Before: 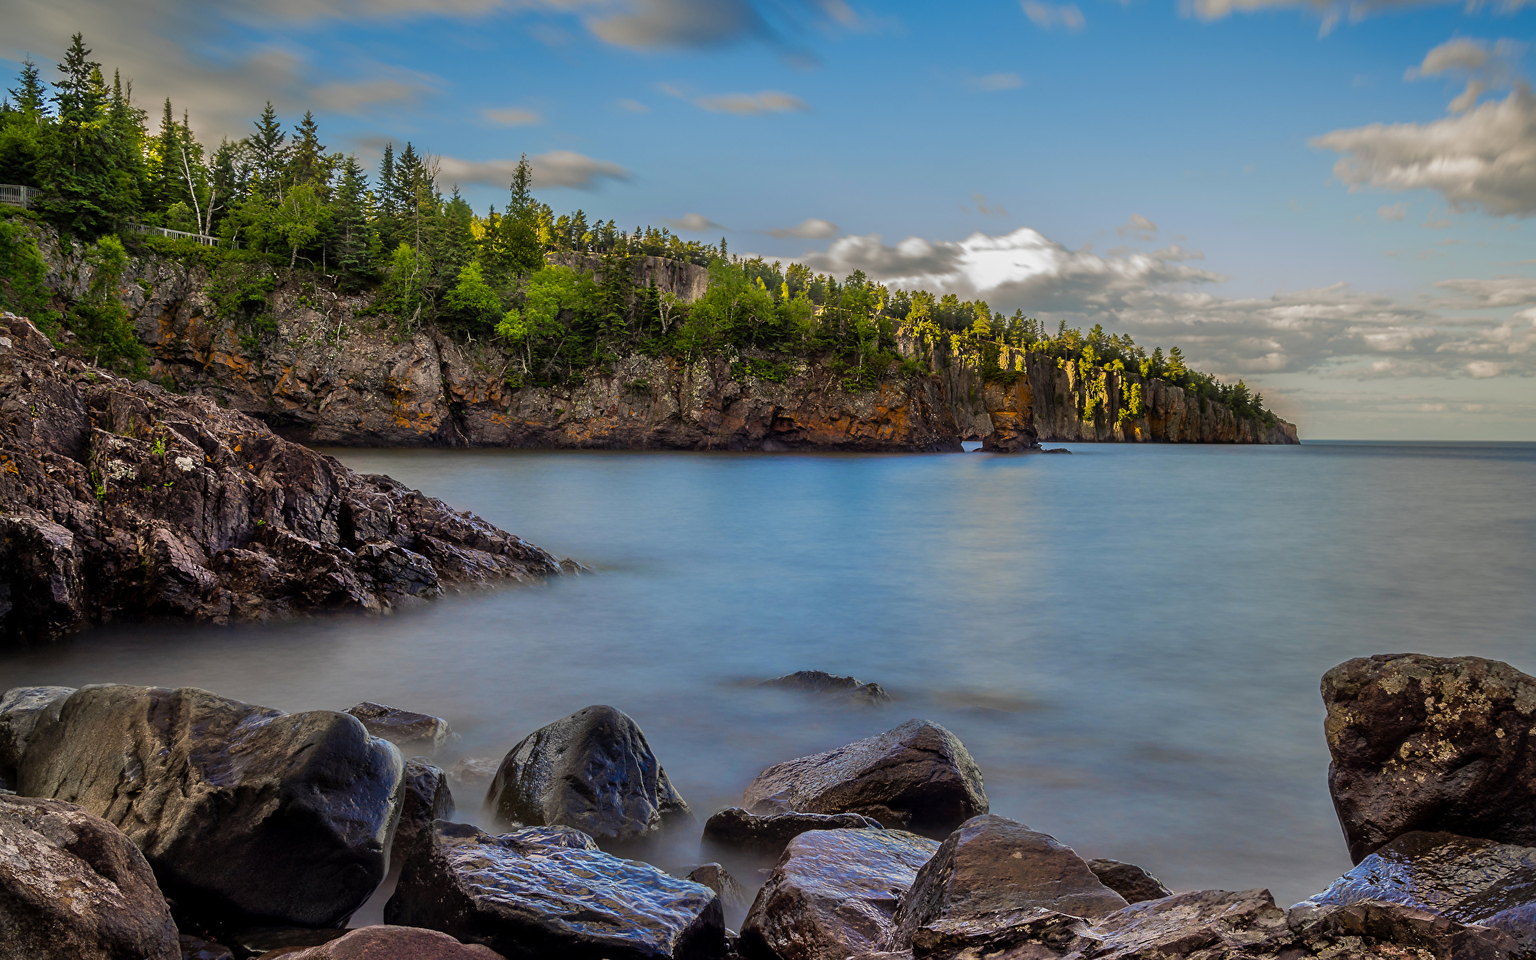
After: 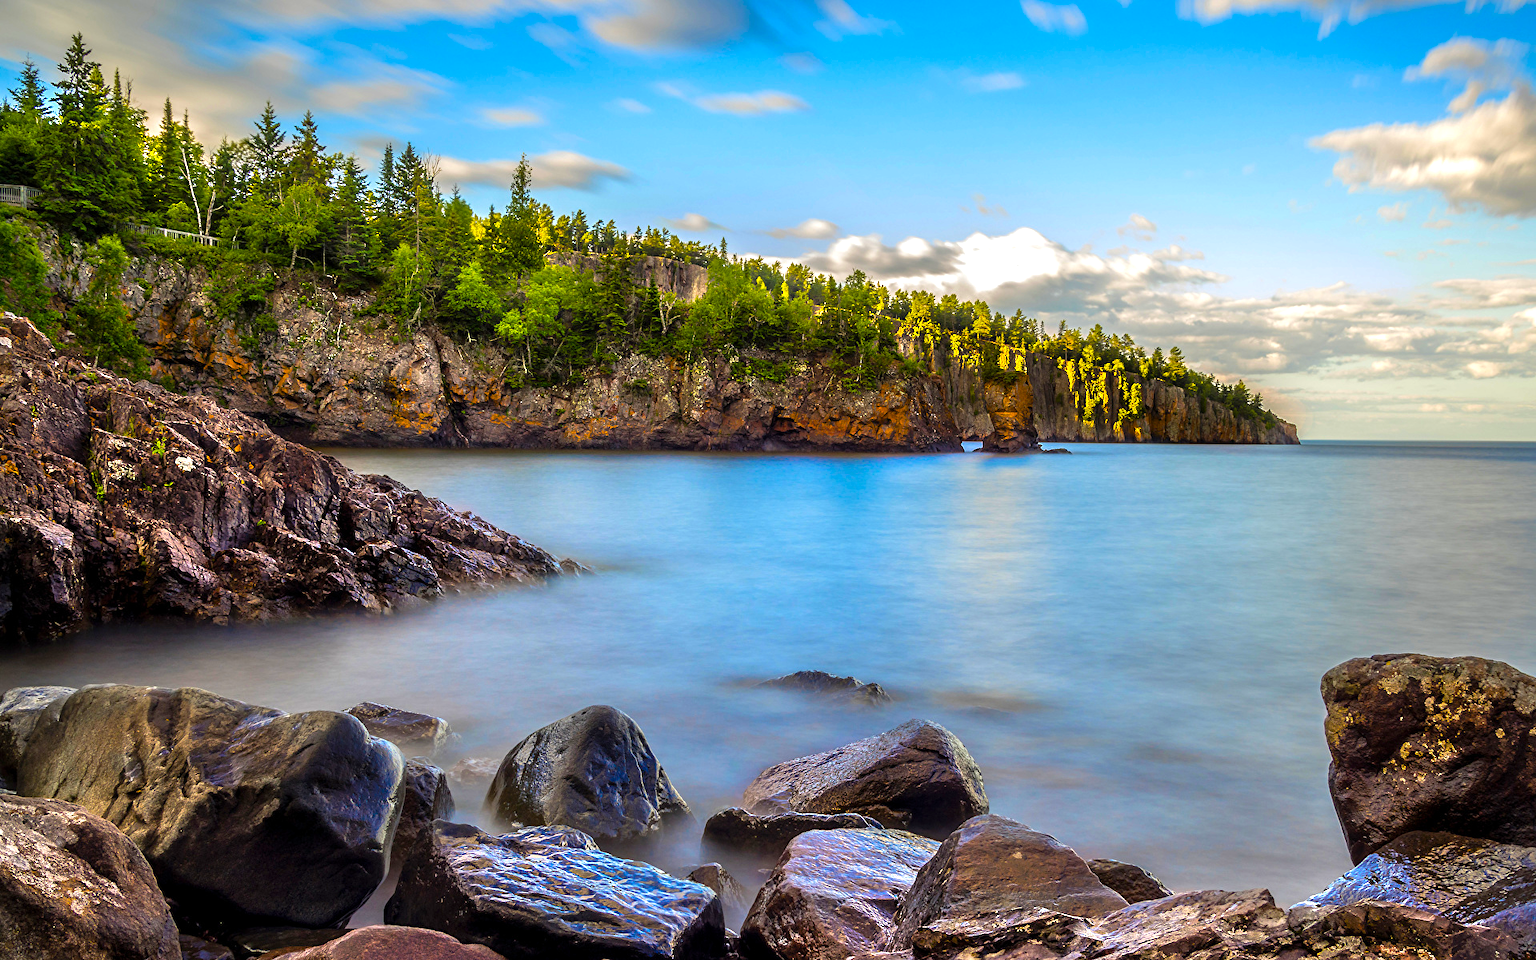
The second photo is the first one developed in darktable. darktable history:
color balance rgb: perceptual saturation grading › global saturation 30.384%, perceptual brilliance grading › global brilliance 30.419%, global vibrance 19.817%
